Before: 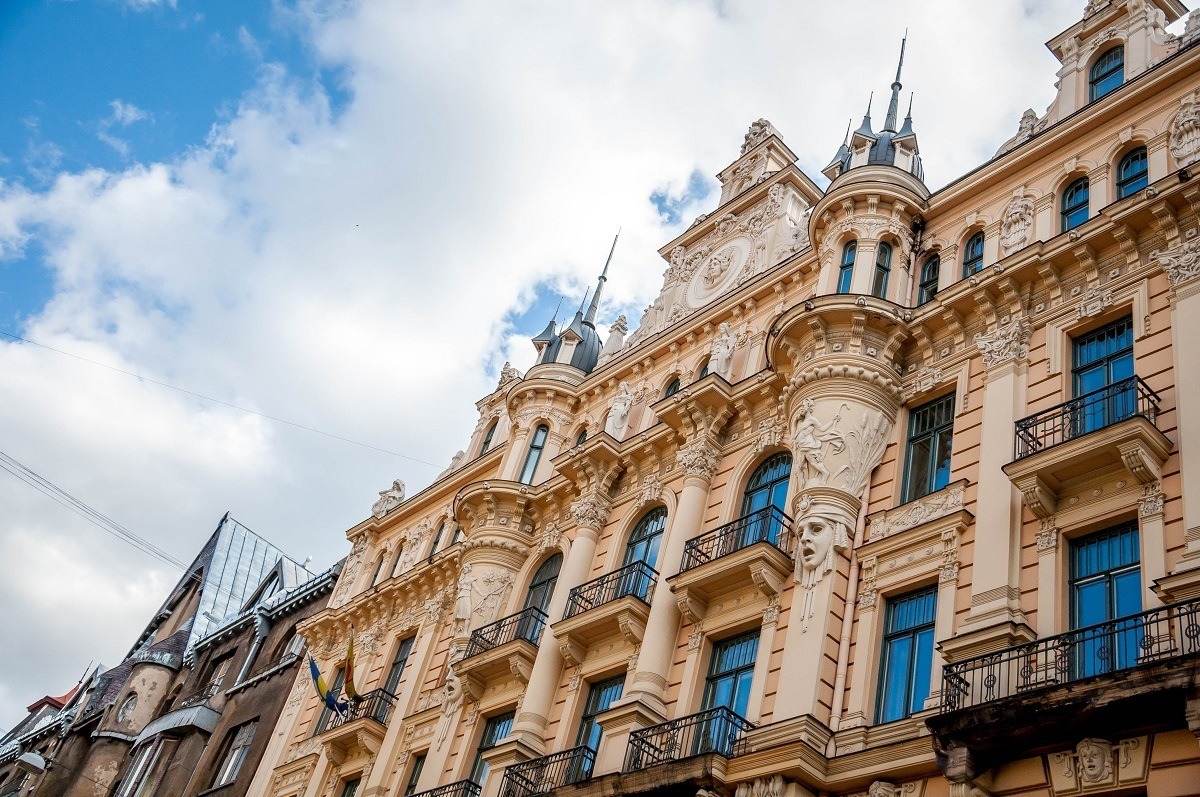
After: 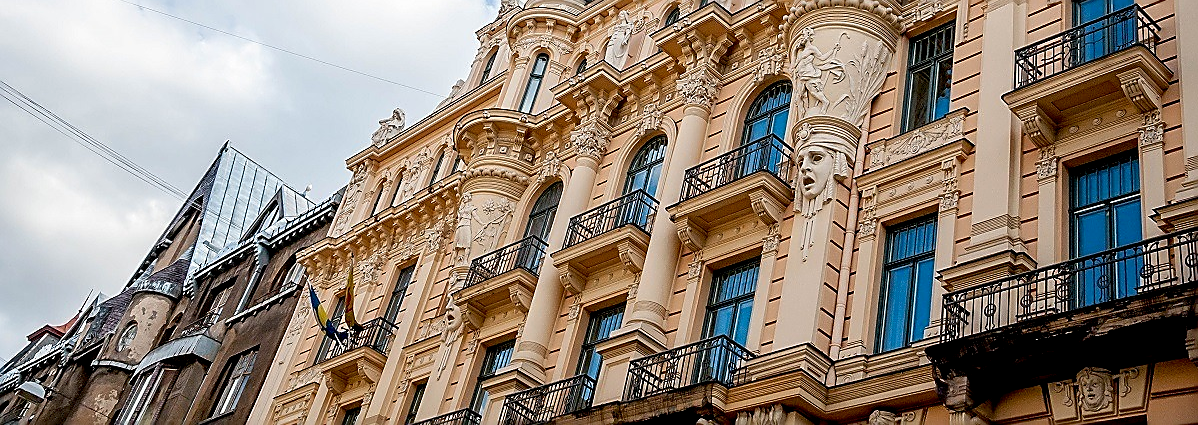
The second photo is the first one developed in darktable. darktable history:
crop and rotate: top 46.553%, right 0.108%
exposure: black level correction 0.009, compensate highlight preservation false
sharpen: radius 1.37, amount 1.261, threshold 0.695
